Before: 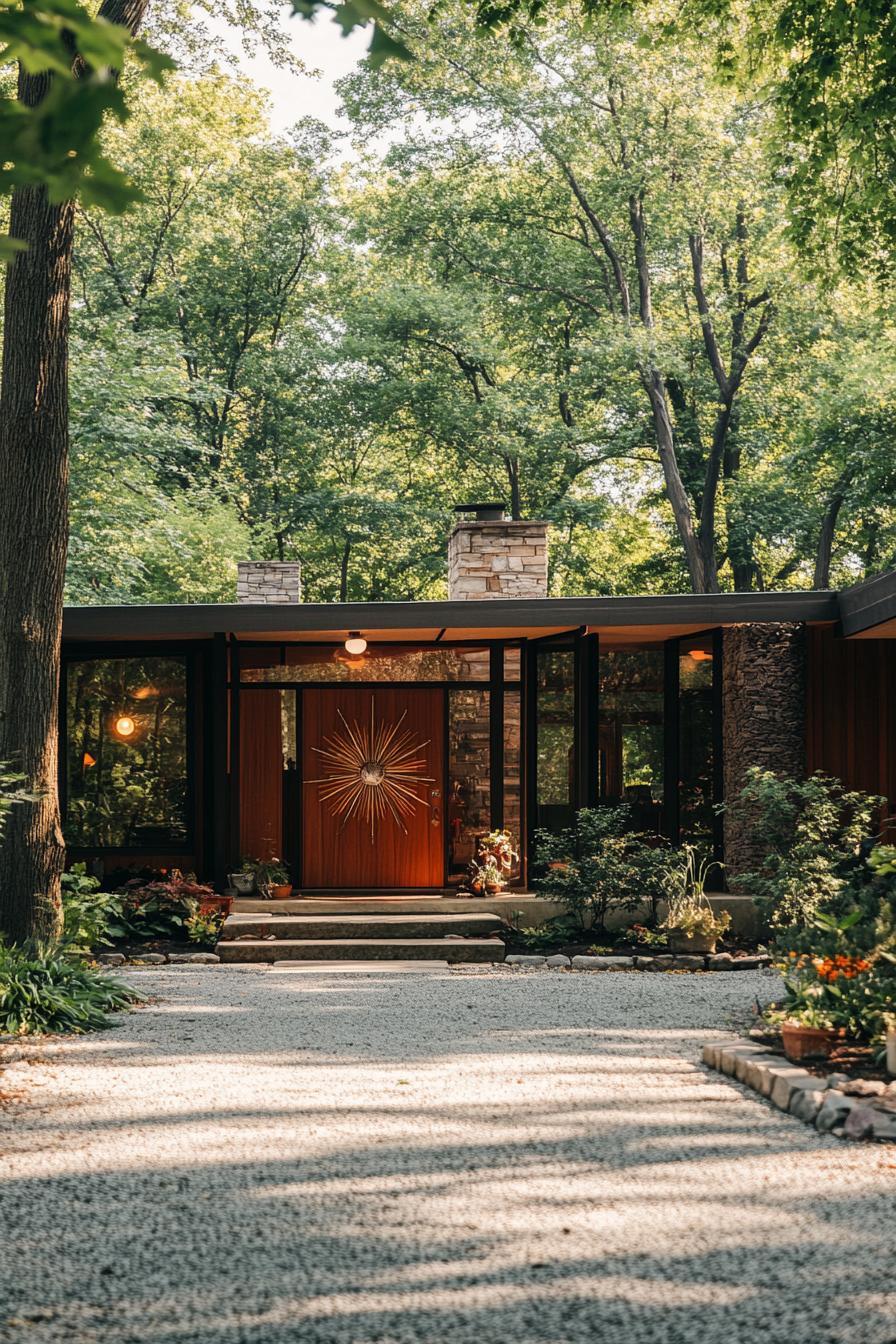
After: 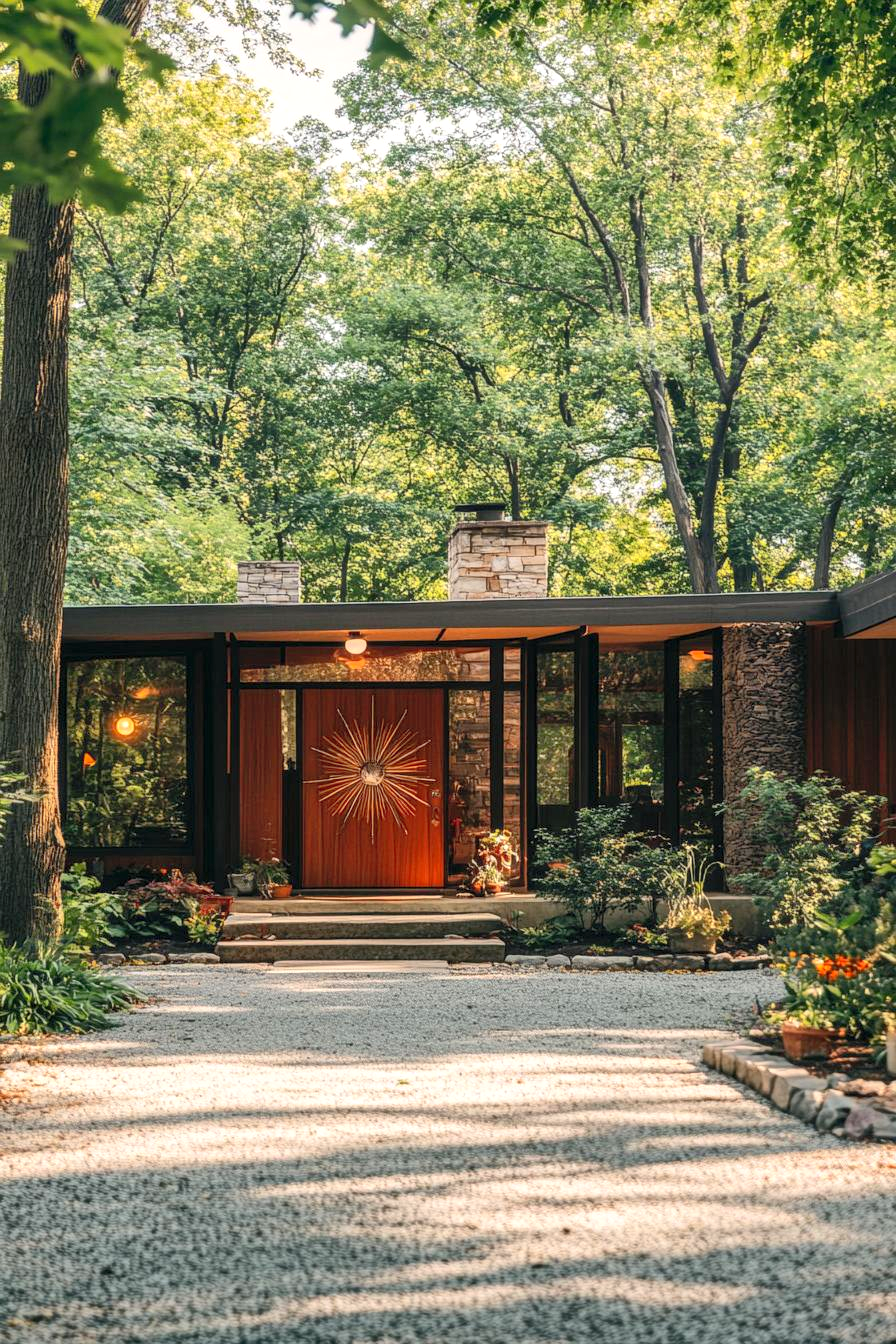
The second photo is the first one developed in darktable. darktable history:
shadows and highlights: on, module defaults
local contrast: on, module defaults
contrast brightness saturation: contrast 0.2, brightness 0.16, saturation 0.22
